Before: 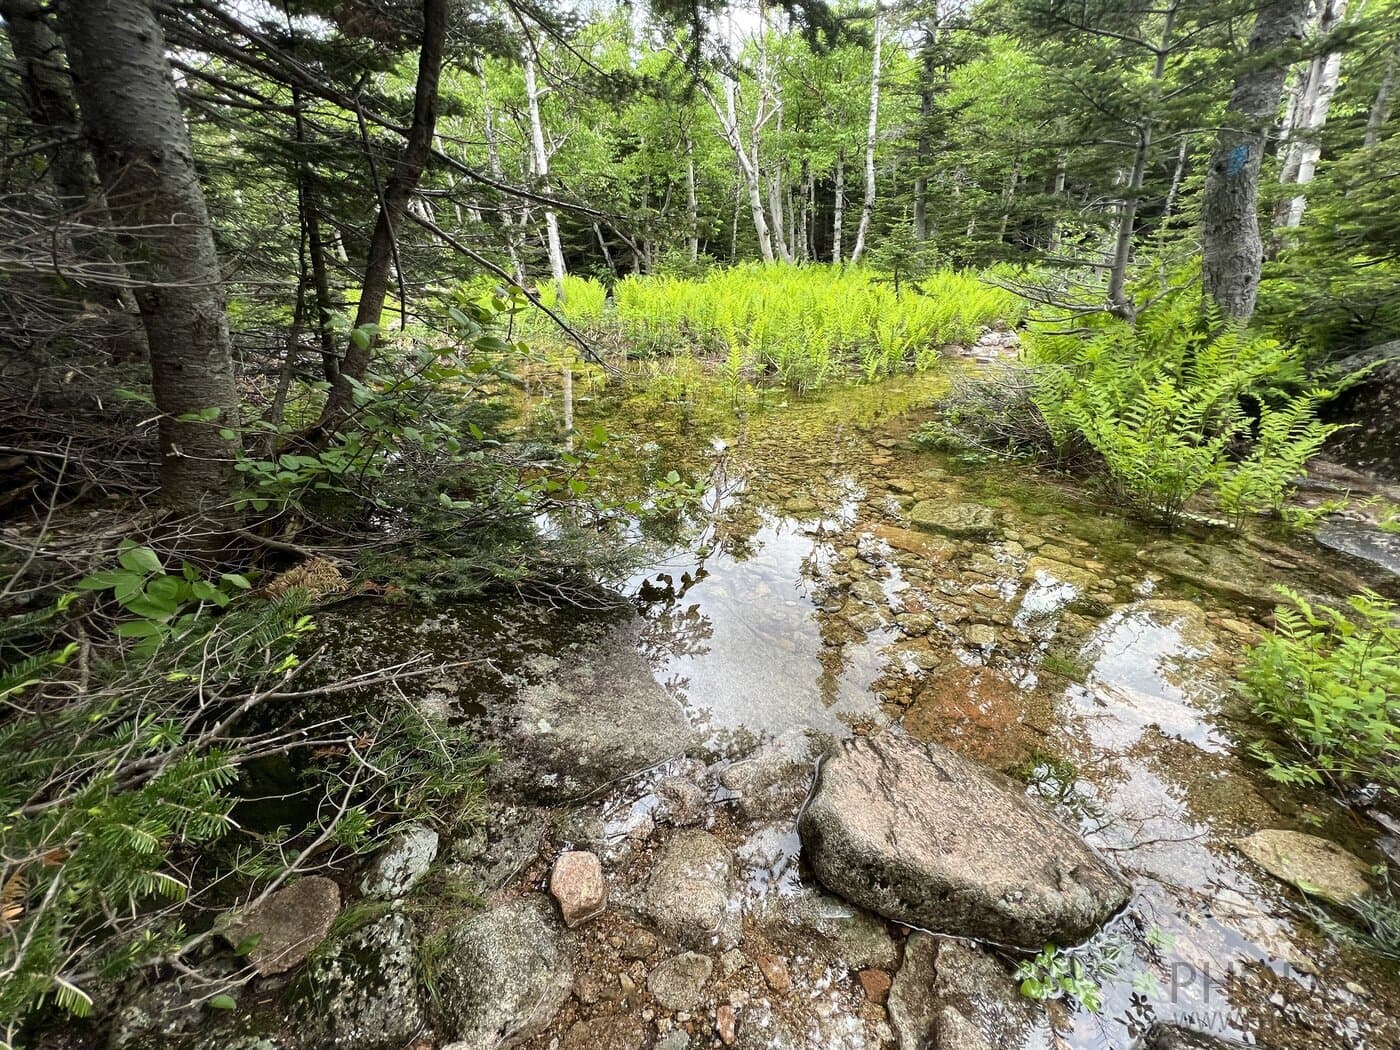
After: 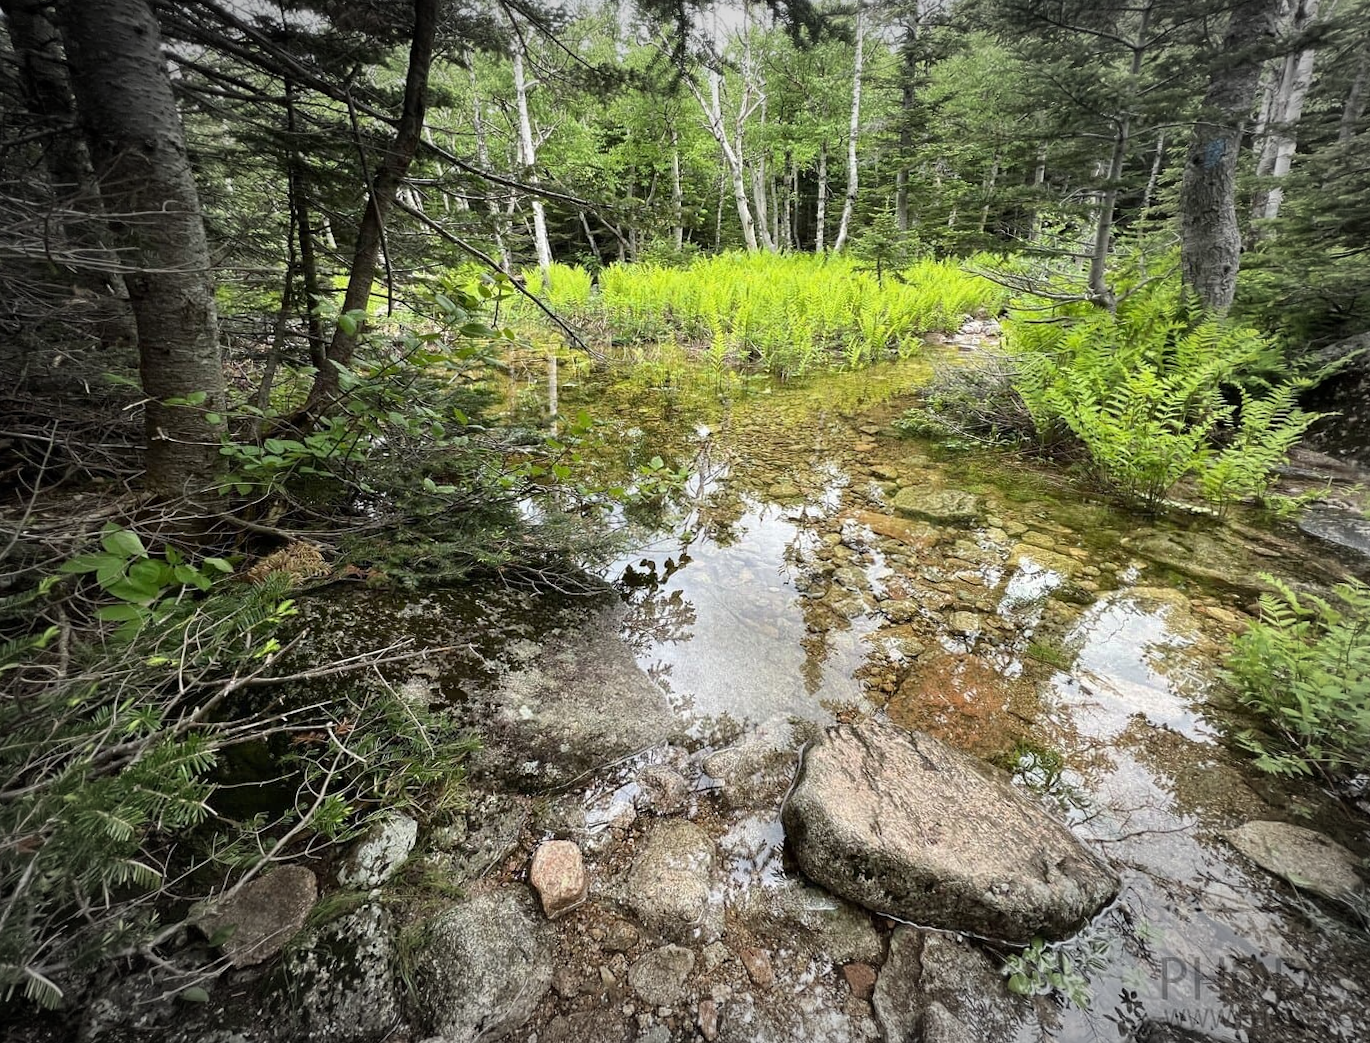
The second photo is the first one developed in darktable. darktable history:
vignetting: fall-off start 79.43%, saturation -0.649, width/height ratio 1.327, unbound false
rotate and perspective: rotation 0.226°, lens shift (vertical) -0.042, crop left 0.023, crop right 0.982, crop top 0.006, crop bottom 0.994
